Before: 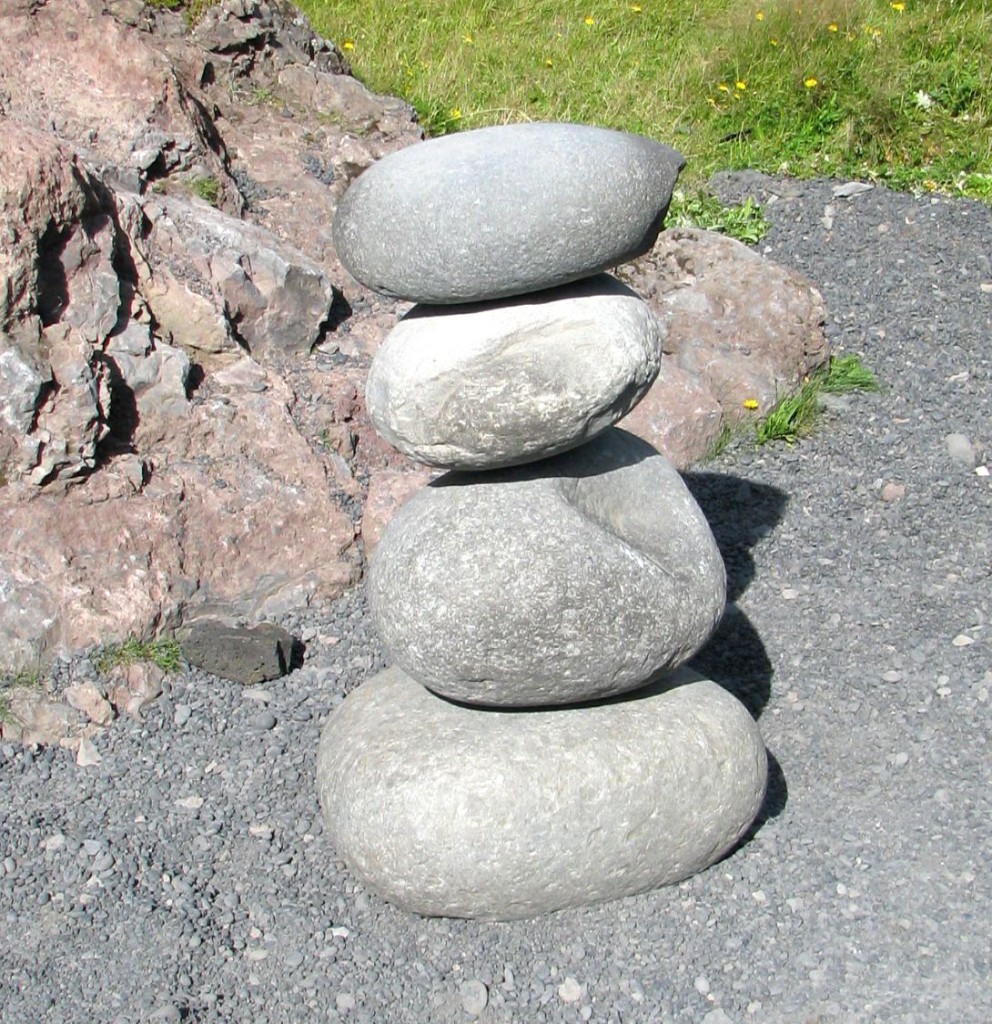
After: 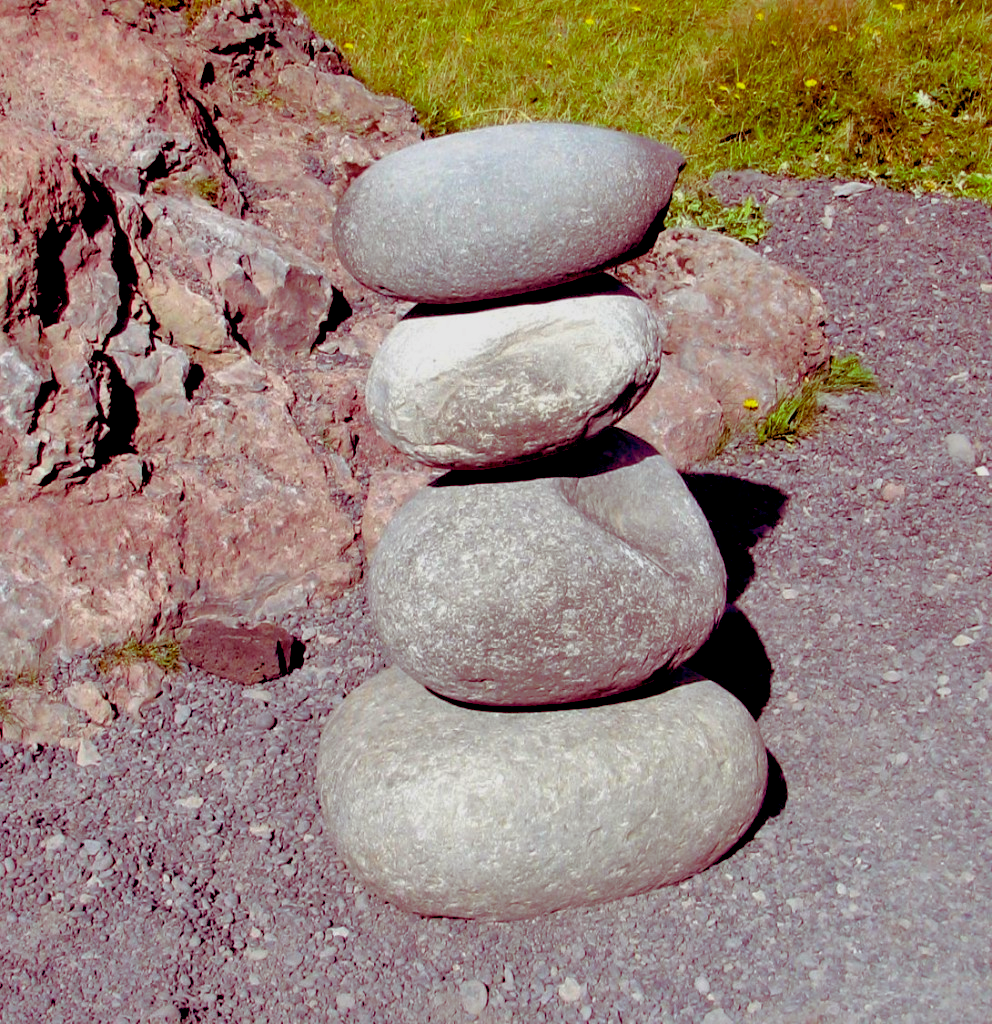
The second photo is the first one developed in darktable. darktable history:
color balance rgb: shadows lift › luminance -18.683%, shadows lift › chroma 35.105%, perceptual saturation grading › global saturation 9.928%, global vibrance 20%
shadows and highlights: on, module defaults
exposure: black level correction 0.044, exposure -0.233 EV, compensate highlight preservation false
